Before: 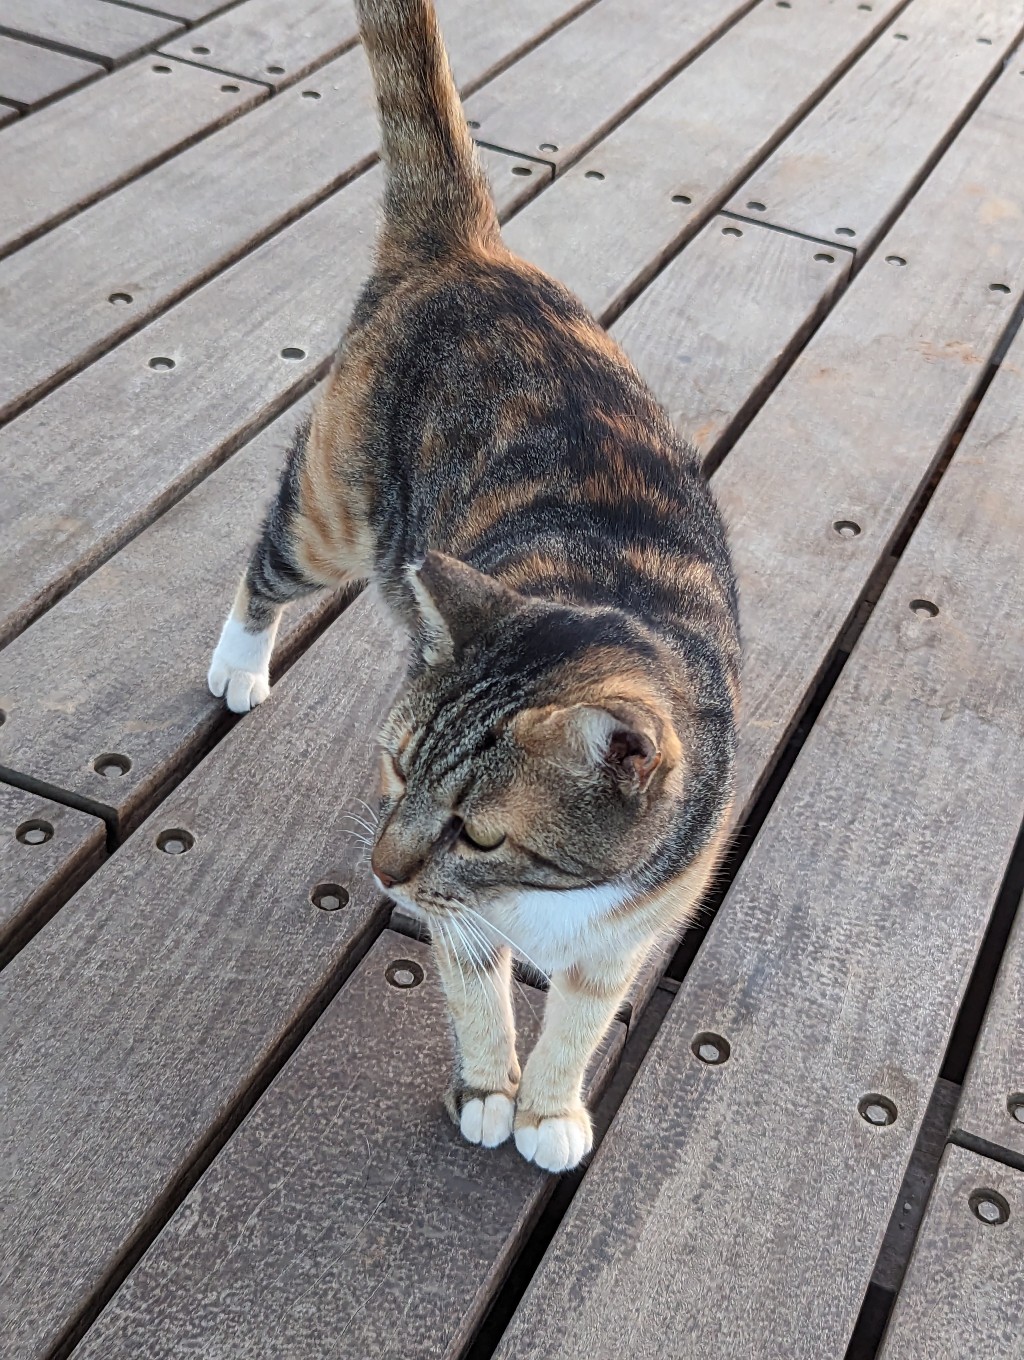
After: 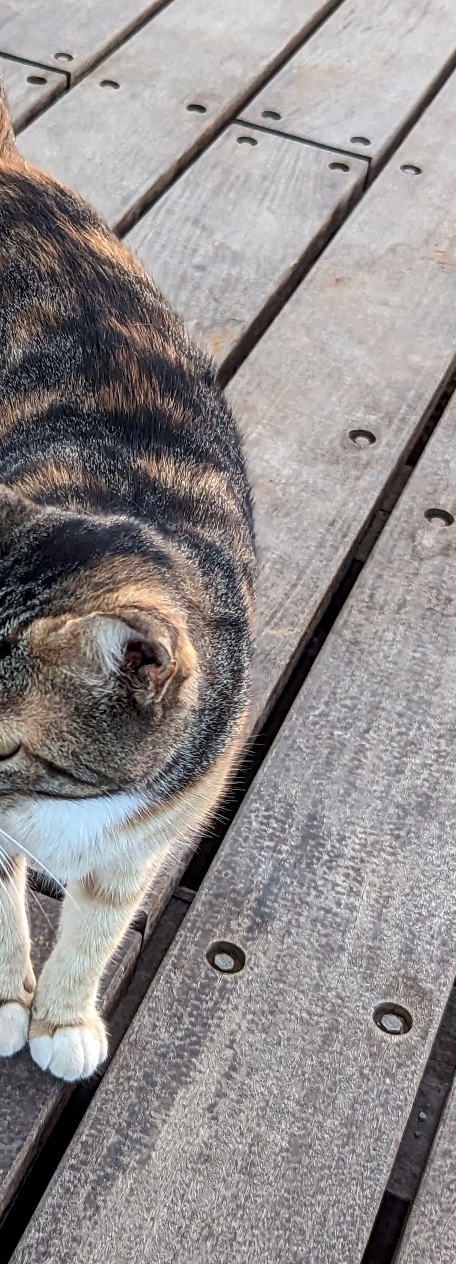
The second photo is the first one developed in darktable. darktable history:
crop: left 47.392%, top 6.747%, right 8.022%
local contrast: detail 139%
